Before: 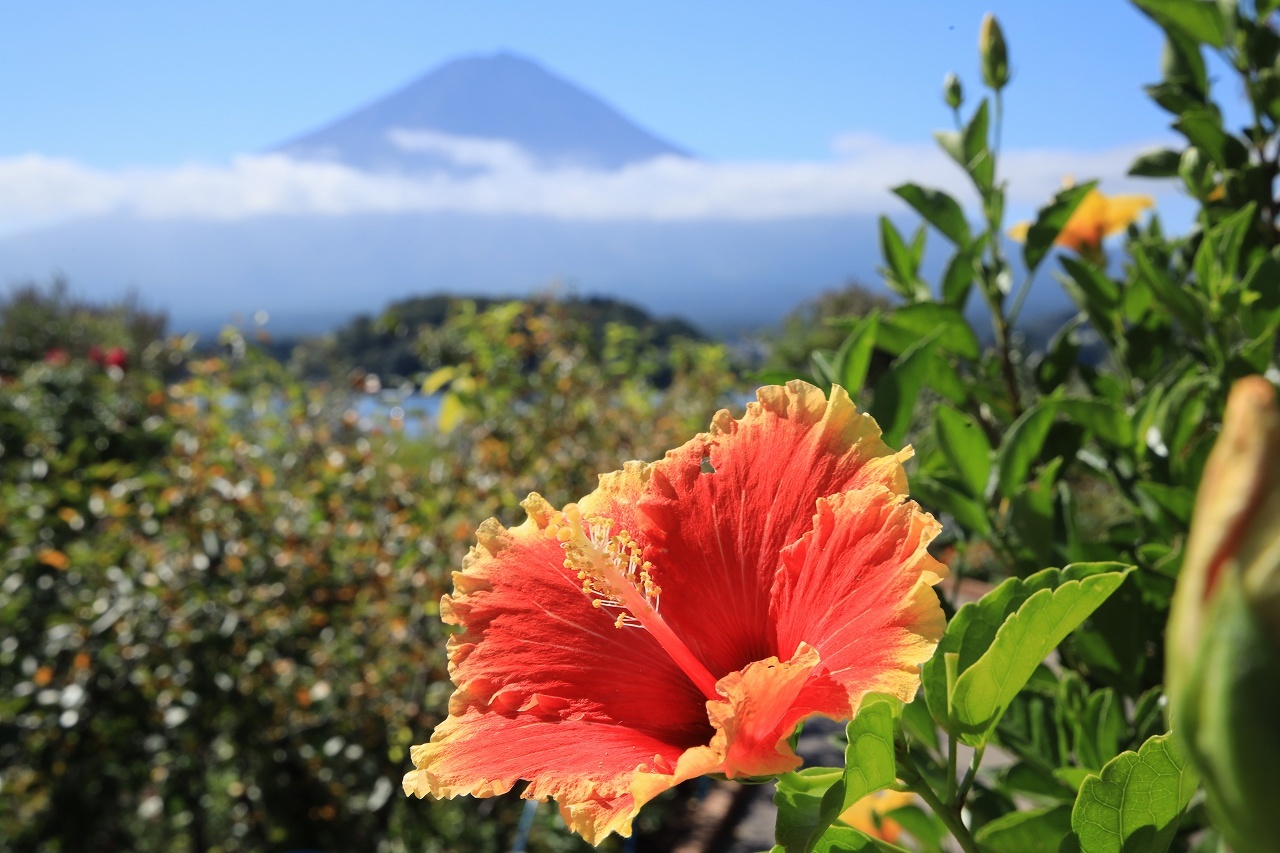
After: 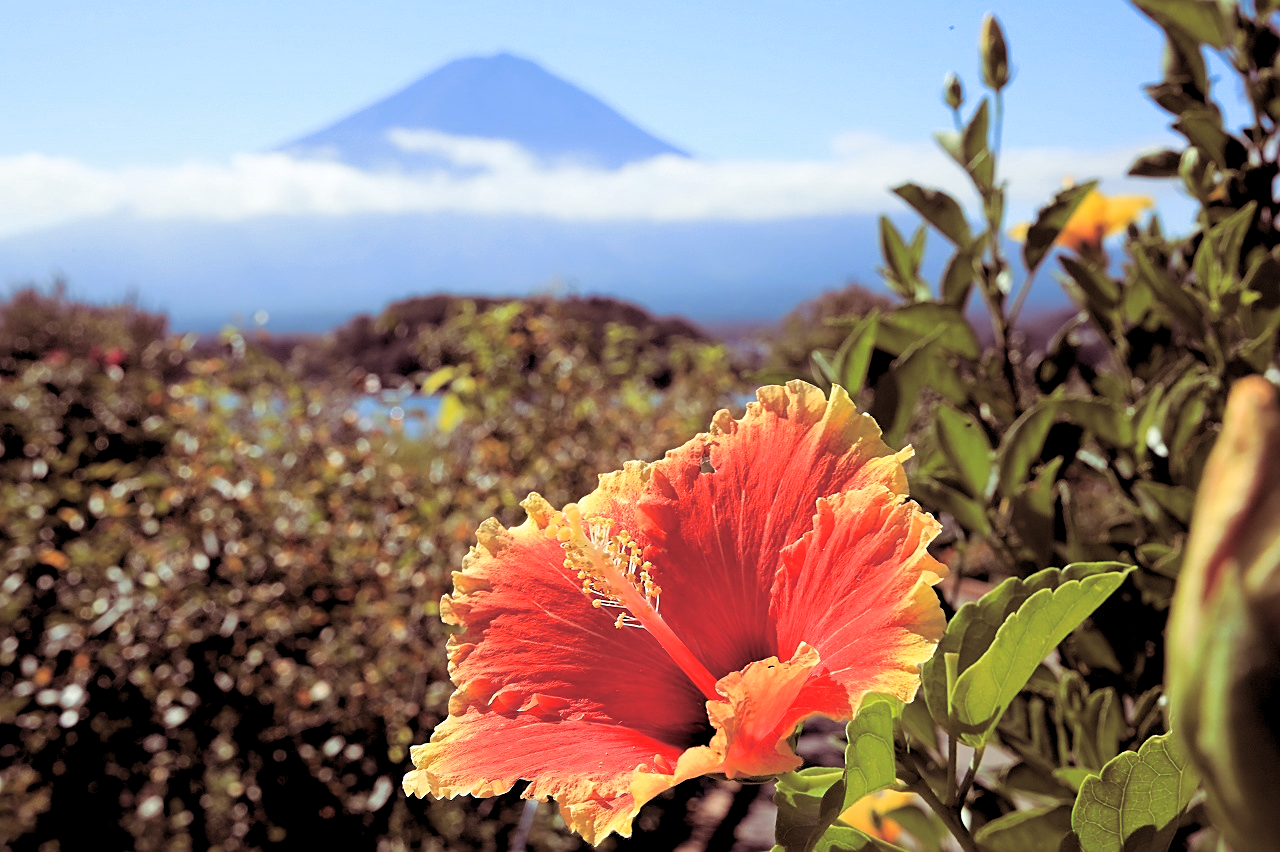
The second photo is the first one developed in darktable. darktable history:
crop: bottom 0.071%
sharpen: on, module defaults
rgb levels: levels [[0.013, 0.434, 0.89], [0, 0.5, 1], [0, 0.5, 1]]
split-toning: shadows › hue 360°
